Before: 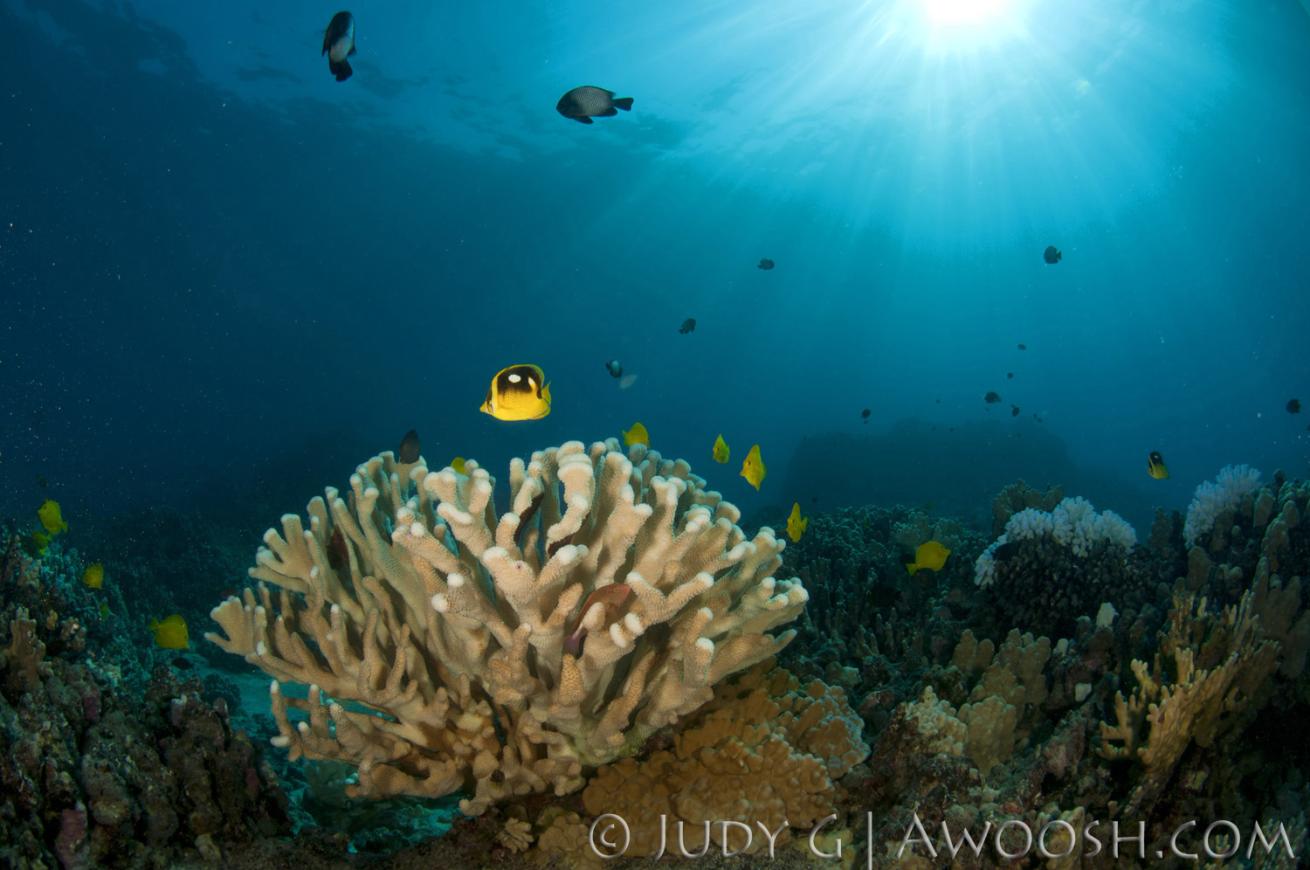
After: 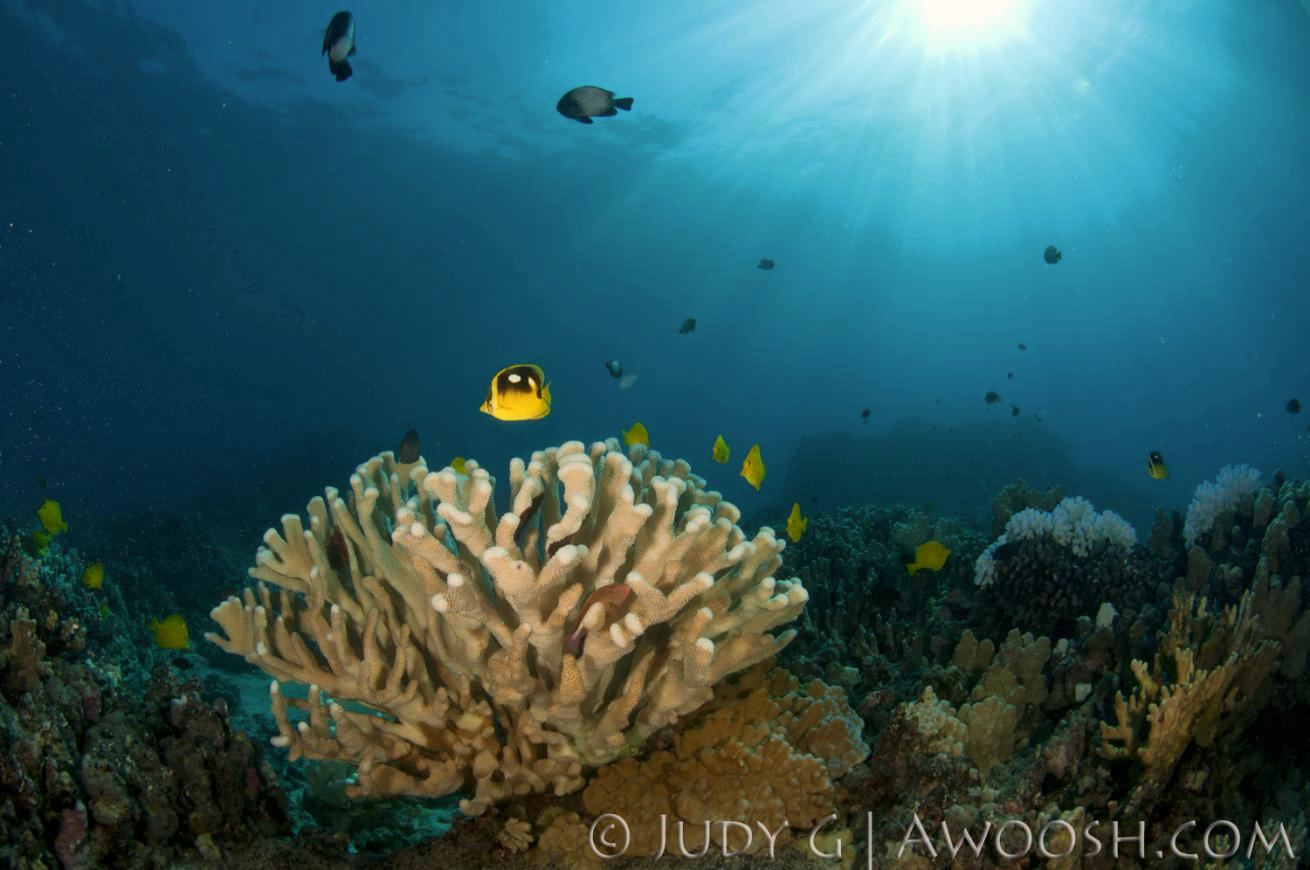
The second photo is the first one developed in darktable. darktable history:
color correction: highlights a* 3.6, highlights b* 5.09
